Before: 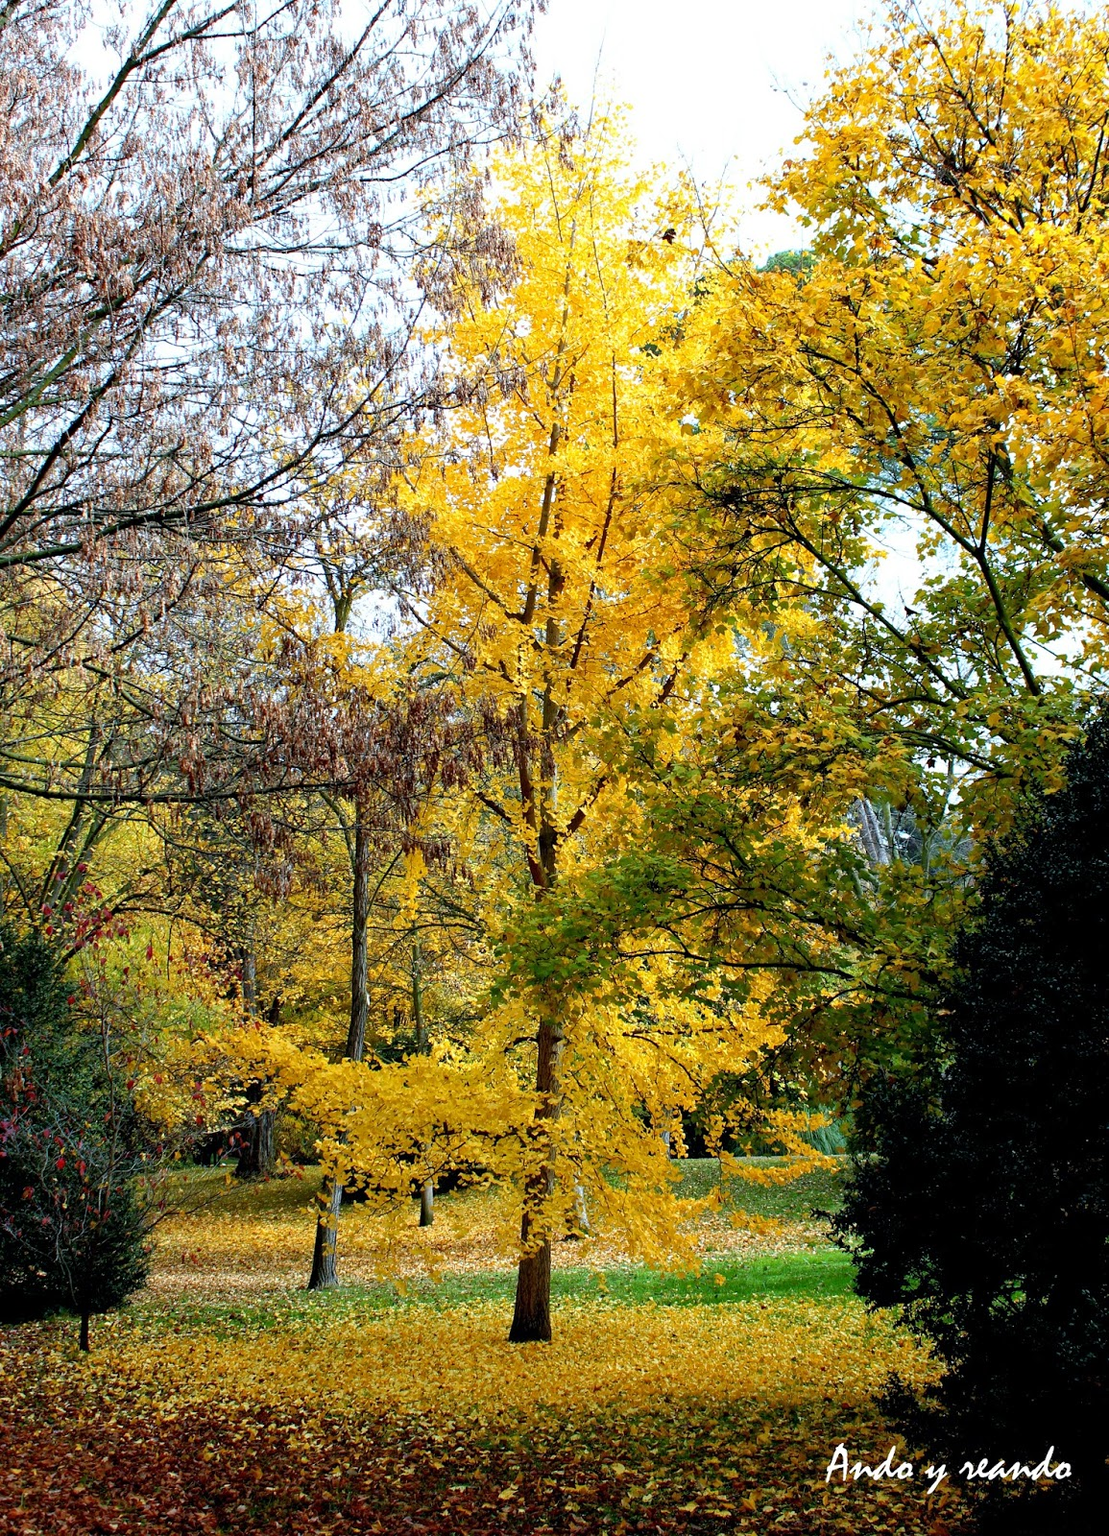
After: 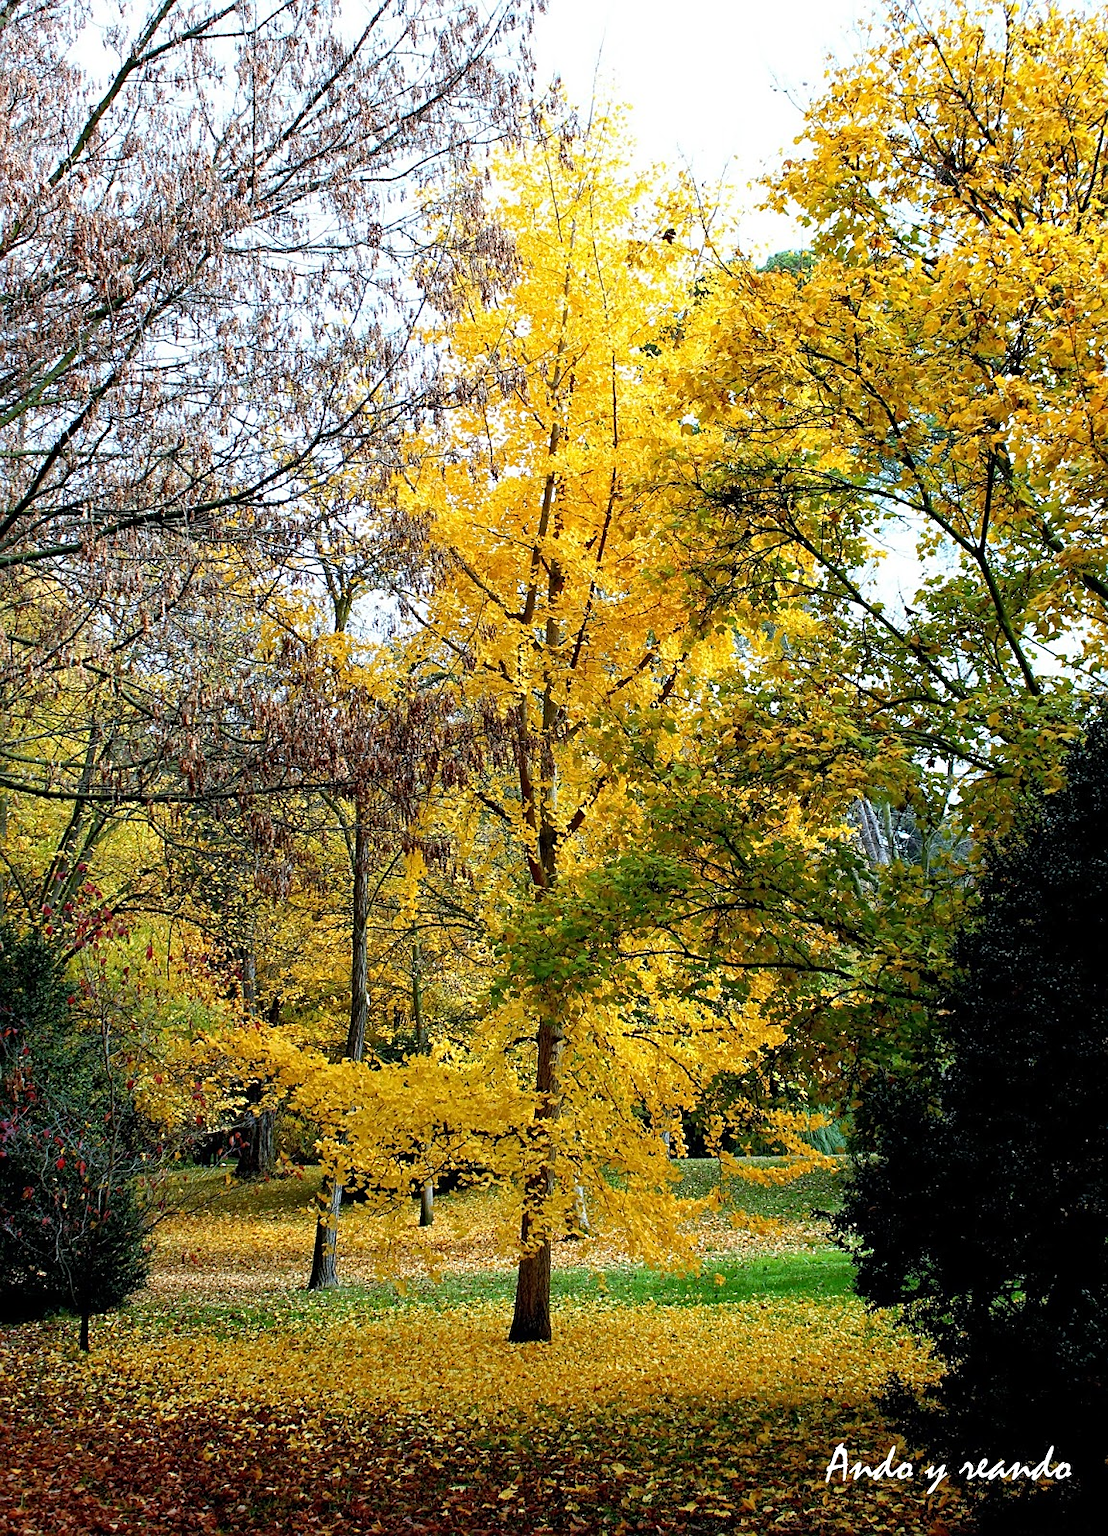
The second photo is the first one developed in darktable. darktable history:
sharpen: radius 1.819, amount 0.415, threshold 1.181
